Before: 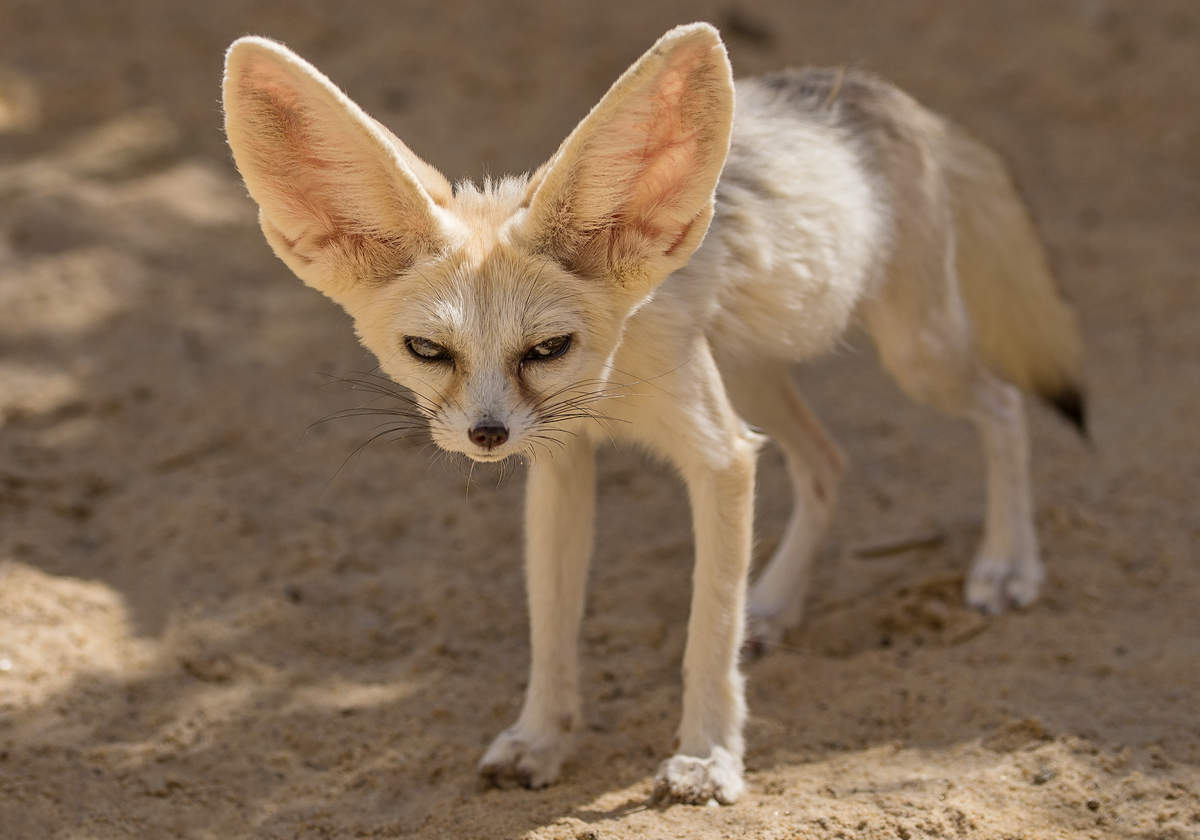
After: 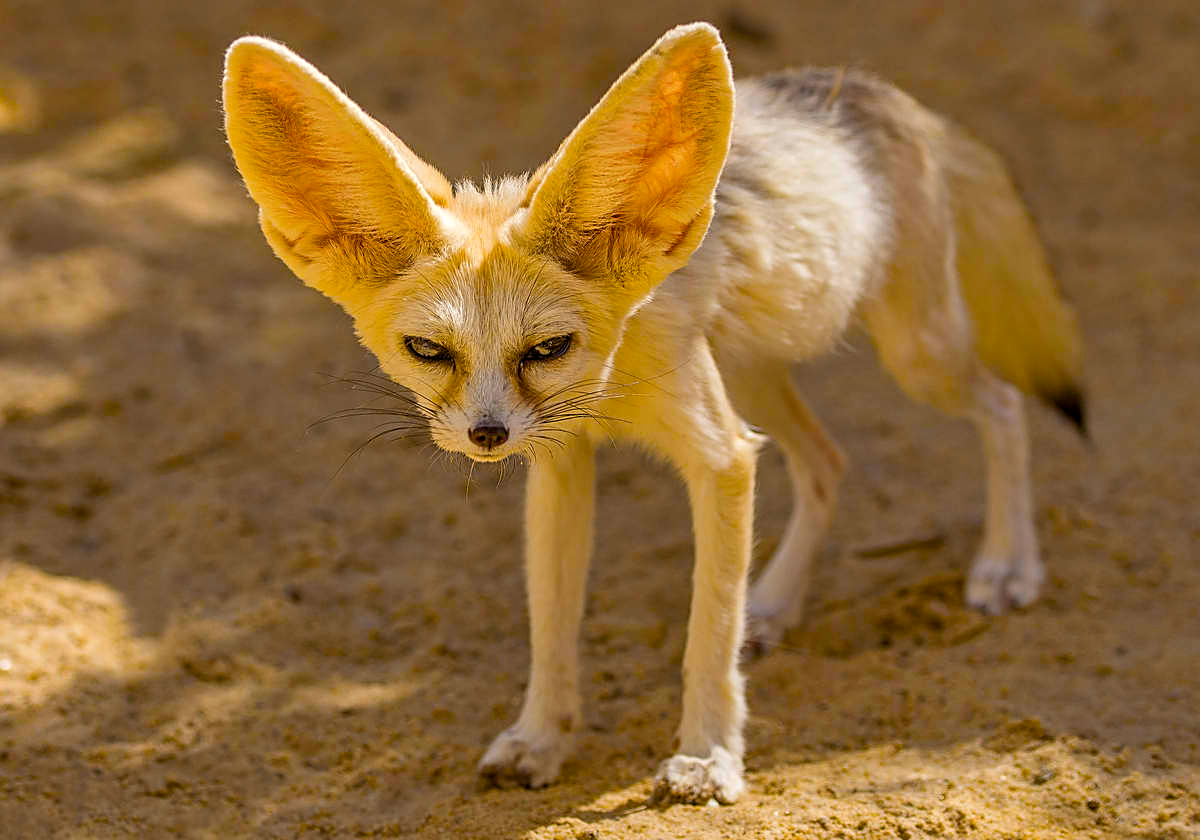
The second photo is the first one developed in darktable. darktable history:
local contrast: highlights 100%, shadows 100%, detail 120%, midtone range 0.2
color balance rgb: linear chroma grading › global chroma 25%, perceptual saturation grading › global saturation 50%
tone equalizer: on, module defaults
sharpen: on, module defaults
